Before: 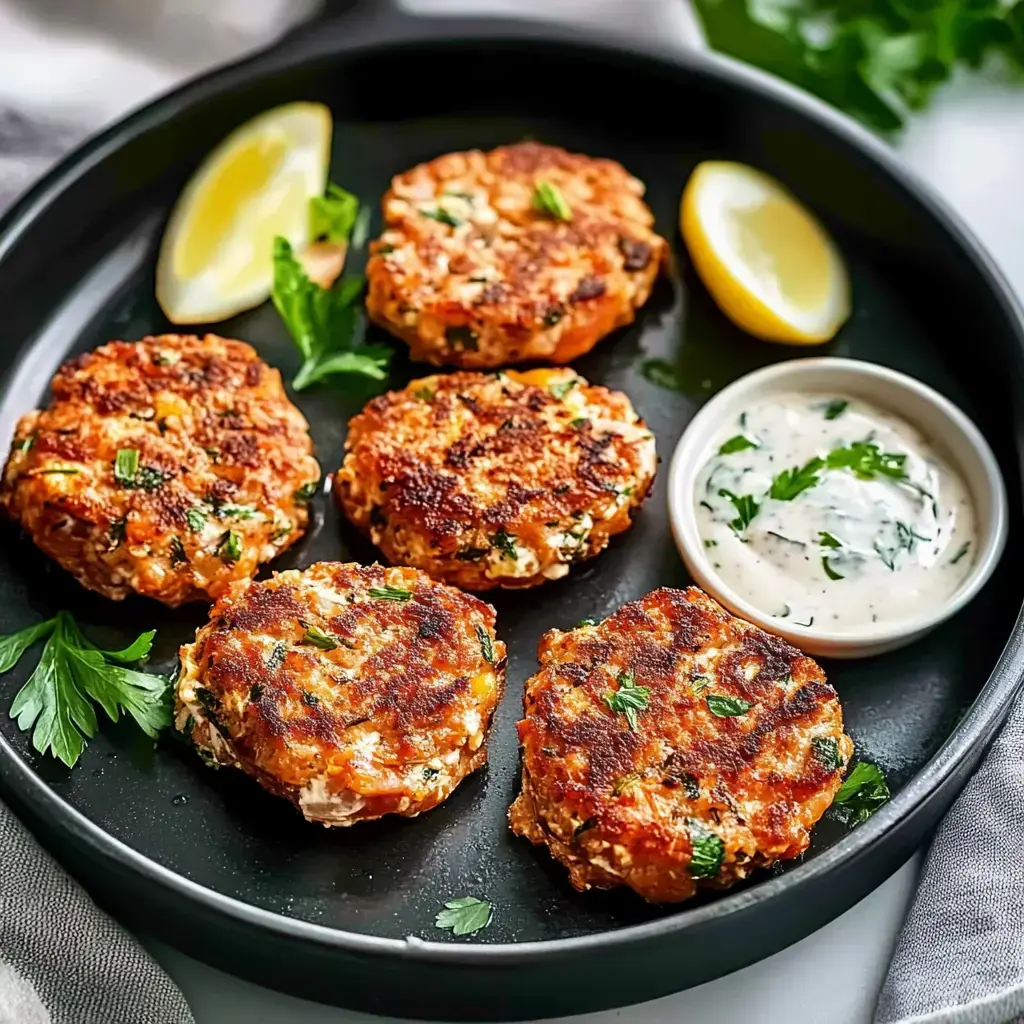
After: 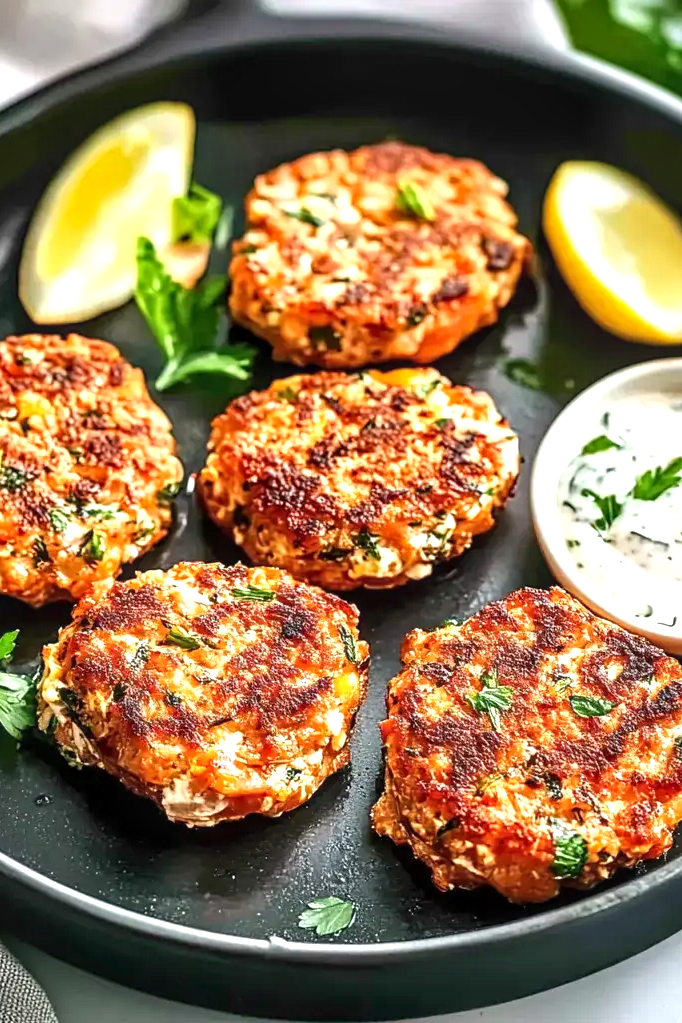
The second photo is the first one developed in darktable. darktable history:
local contrast: on, module defaults
exposure: black level correction 0, exposure 0.701 EV, compensate highlight preservation false
crop and rotate: left 13.415%, right 19.926%
